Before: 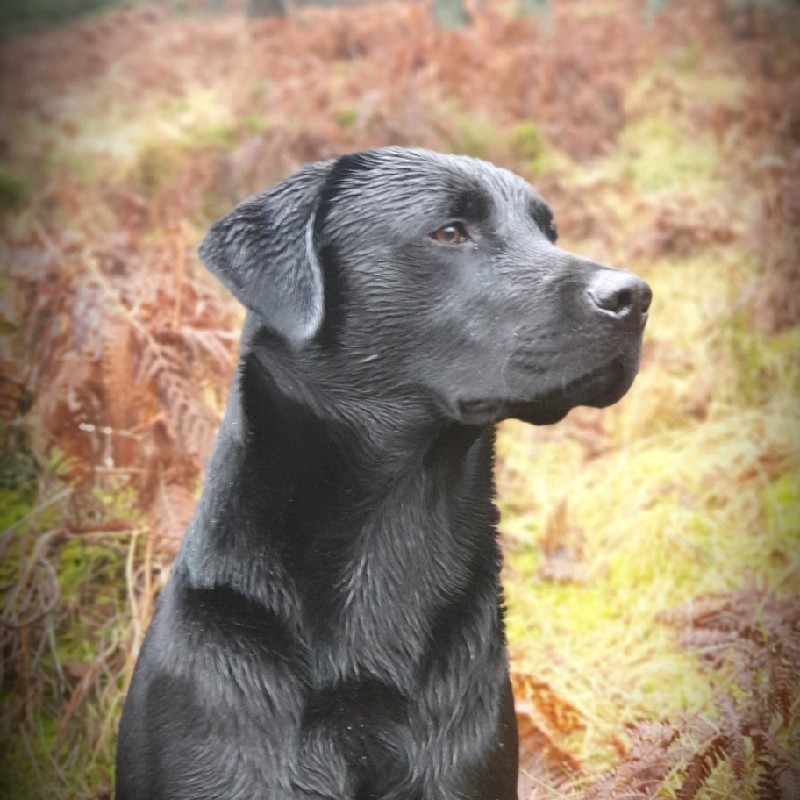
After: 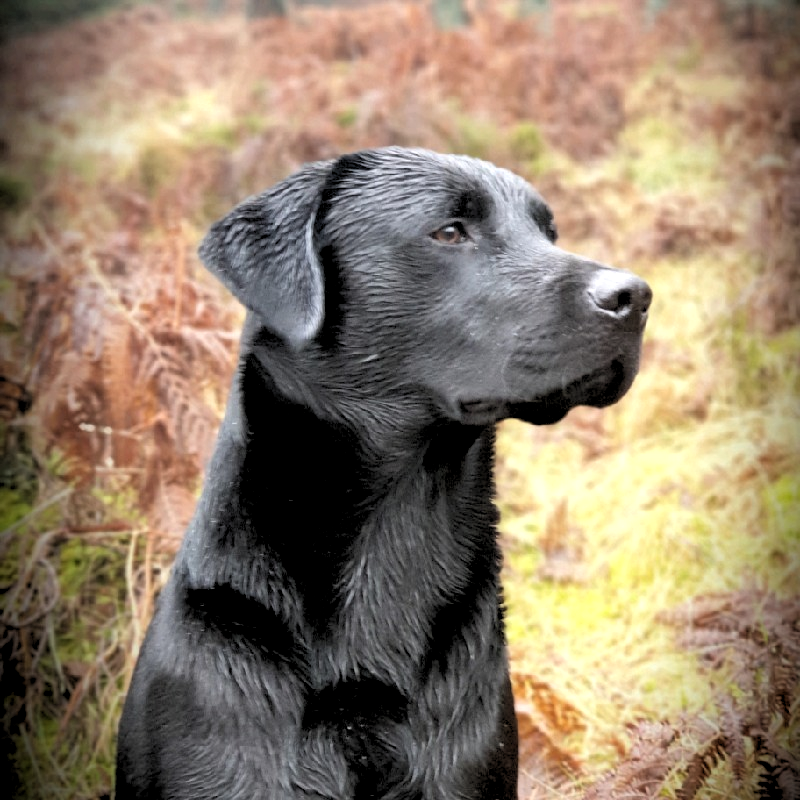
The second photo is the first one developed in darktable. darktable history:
local contrast: mode bilateral grid, contrast 15, coarseness 36, detail 105%, midtone range 0.2
rgb levels: levels [[0.034, 0.472, 0.904], [0, 0.5, 1], [0, 0.5, 1]]
